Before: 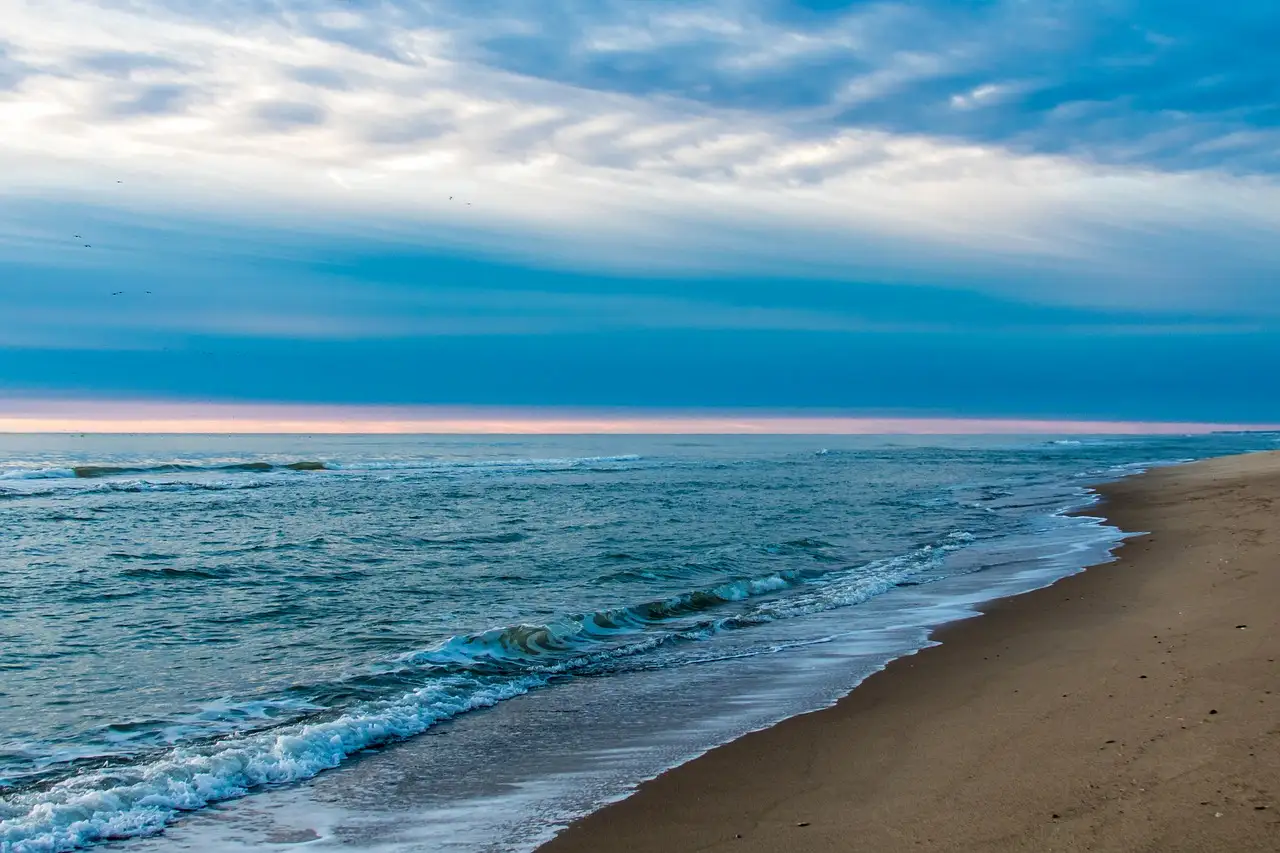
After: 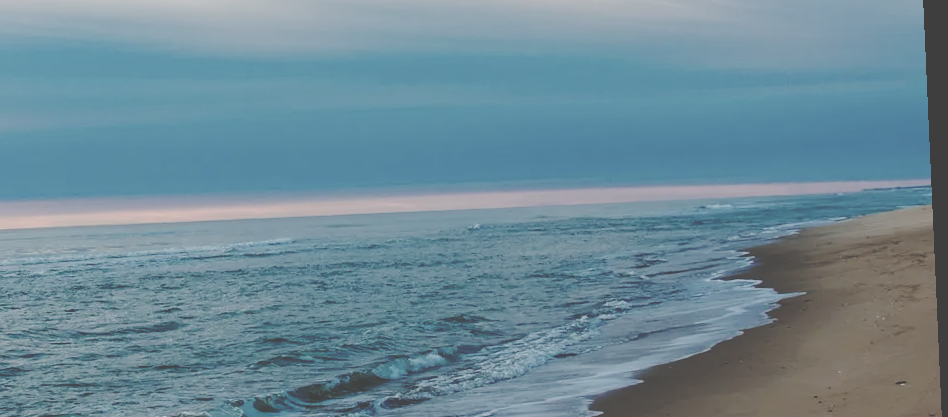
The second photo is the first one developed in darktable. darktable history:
shadows and highlights: radius 334.93, shadows 63.48, highlights 6.06, compress 87.7%, highlights color adjustment 39.73%, soften with gaussian
base curve: curves: ch0 [(0, 0.024) (0.055, 0.065) (0.121, 0.166) (0.236, 0.319) (0.693, 0.726) (1, 1)], preserve colors none
contrast brightness saturation: contrast -0.26, saturation -0.43
crop and rotate: left 27.938%, top 27.046%, bottom 27.046%
rotate and perspective: rotation -2.56°, automatic cropping off
